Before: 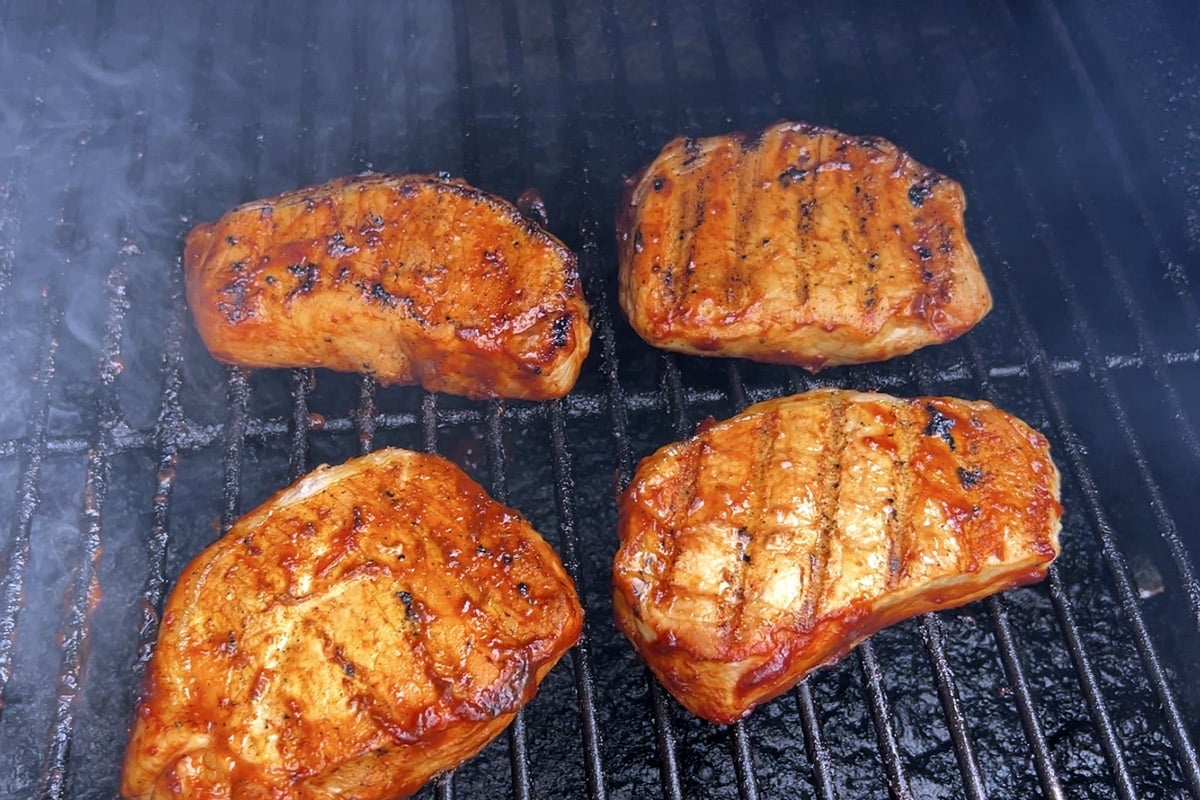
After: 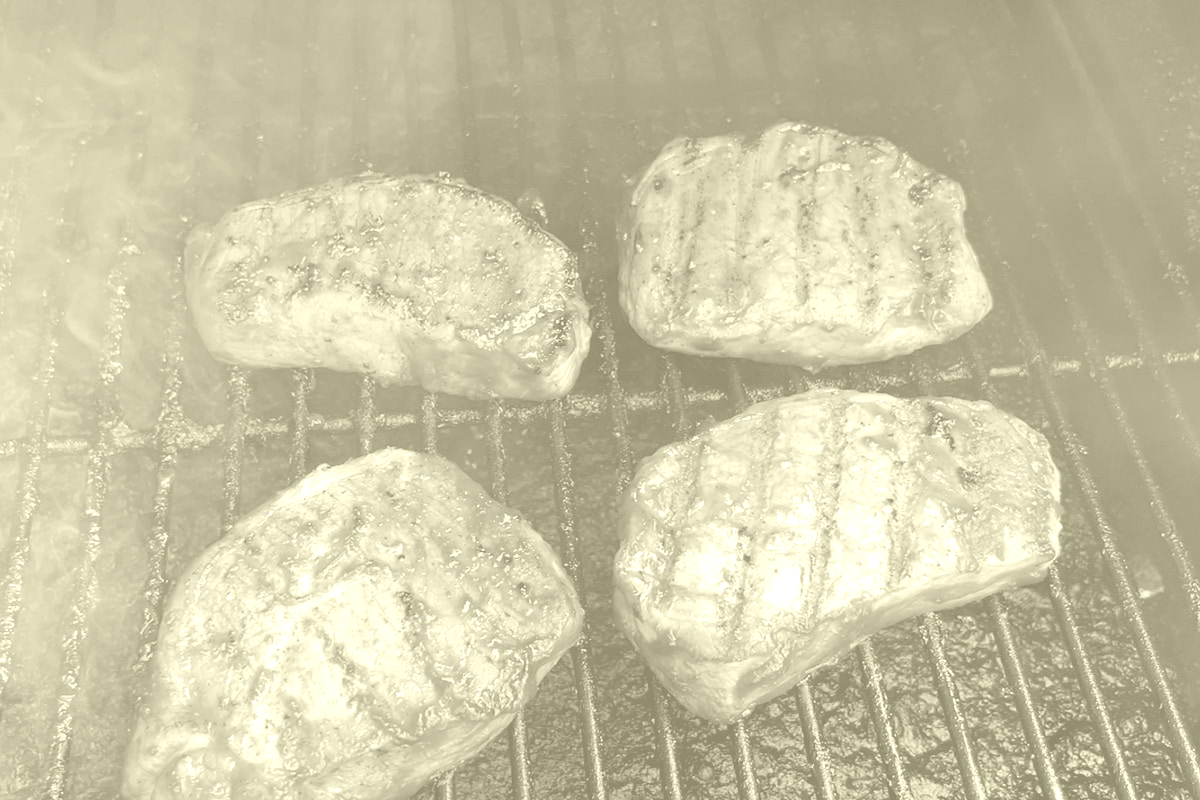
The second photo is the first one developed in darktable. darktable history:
colorize: hue 43.2°, saturation 40%, version 1
exposure: black level correction 0, exposure 0.5 EV, compensate exposure bias true, compensate highlight preservation false
